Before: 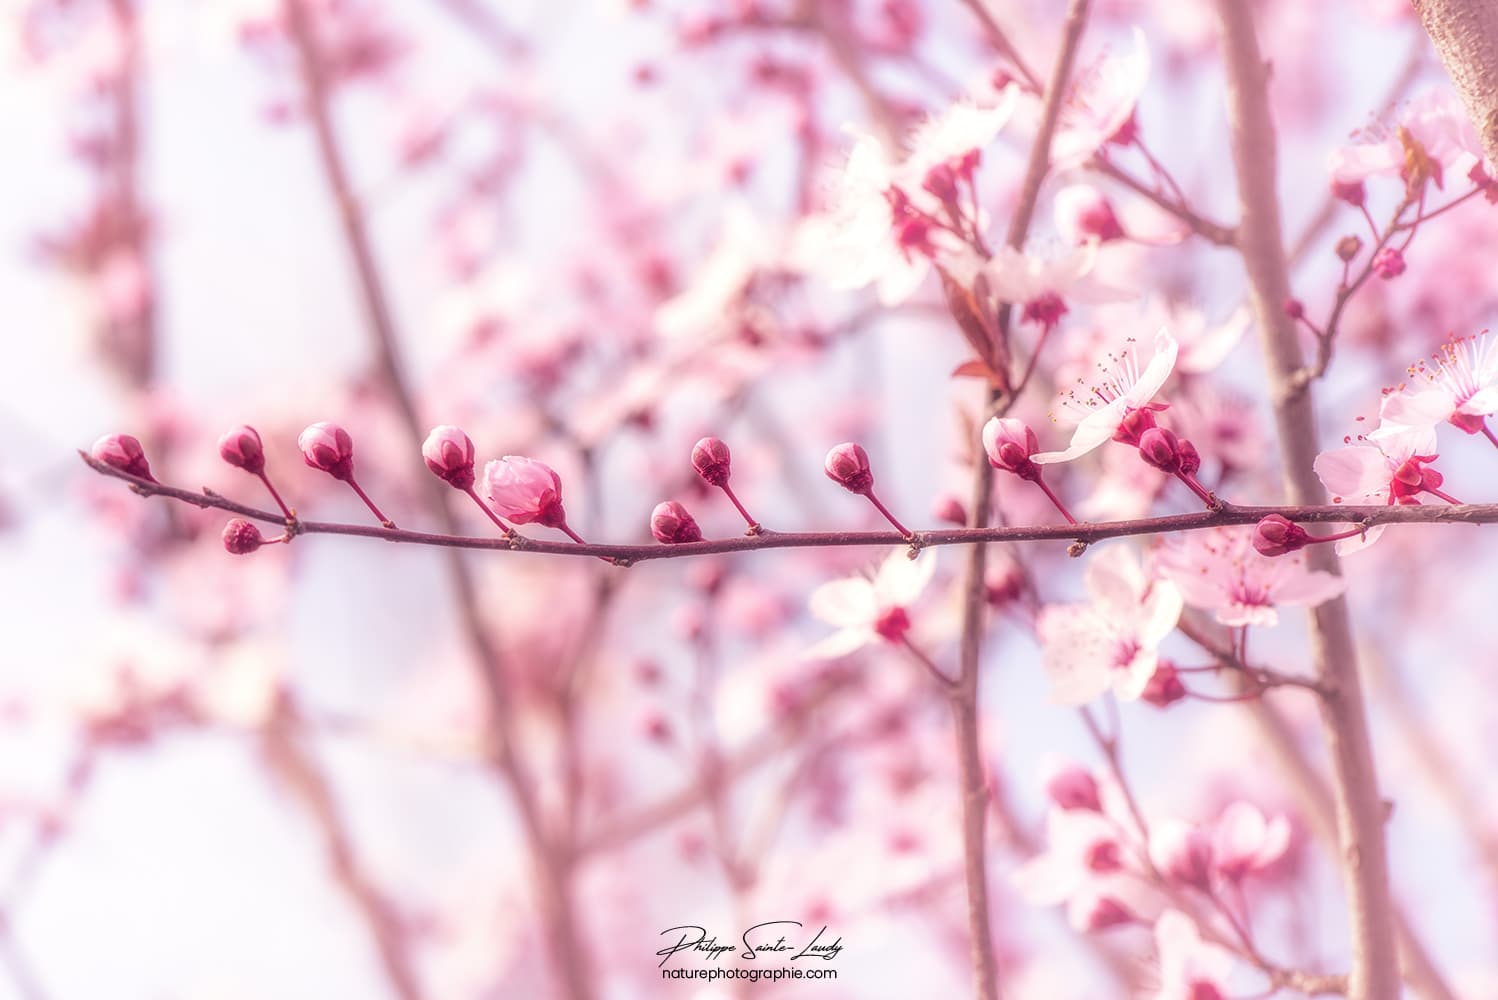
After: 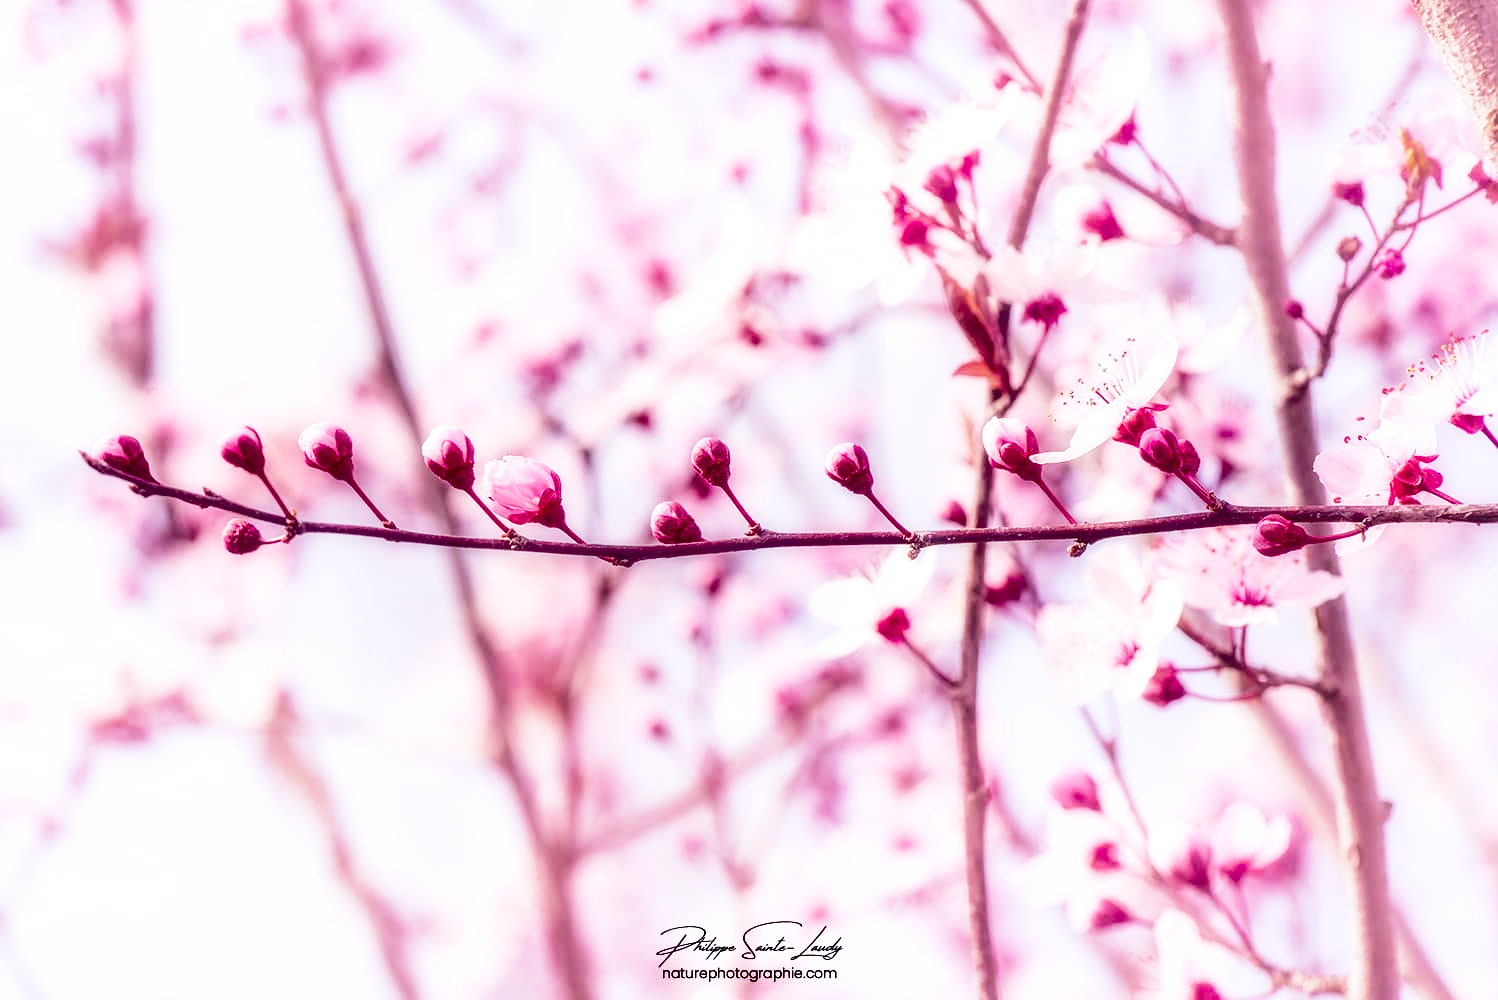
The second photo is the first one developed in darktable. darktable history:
contrast brightness saturation: contrast 0.12, brightness -0.12, saturation 0.2
color calibration: x 0.355, y 0.367, temperature 4700.38 K
shadows and highlights: soften with gaussian
base curve: curves: ch0 [(0, 0) (0.032, 0.037) (0.105, 0.228) (0.435, 0.76) (0.856, 0.983) (1, 1)], preserve colors none
